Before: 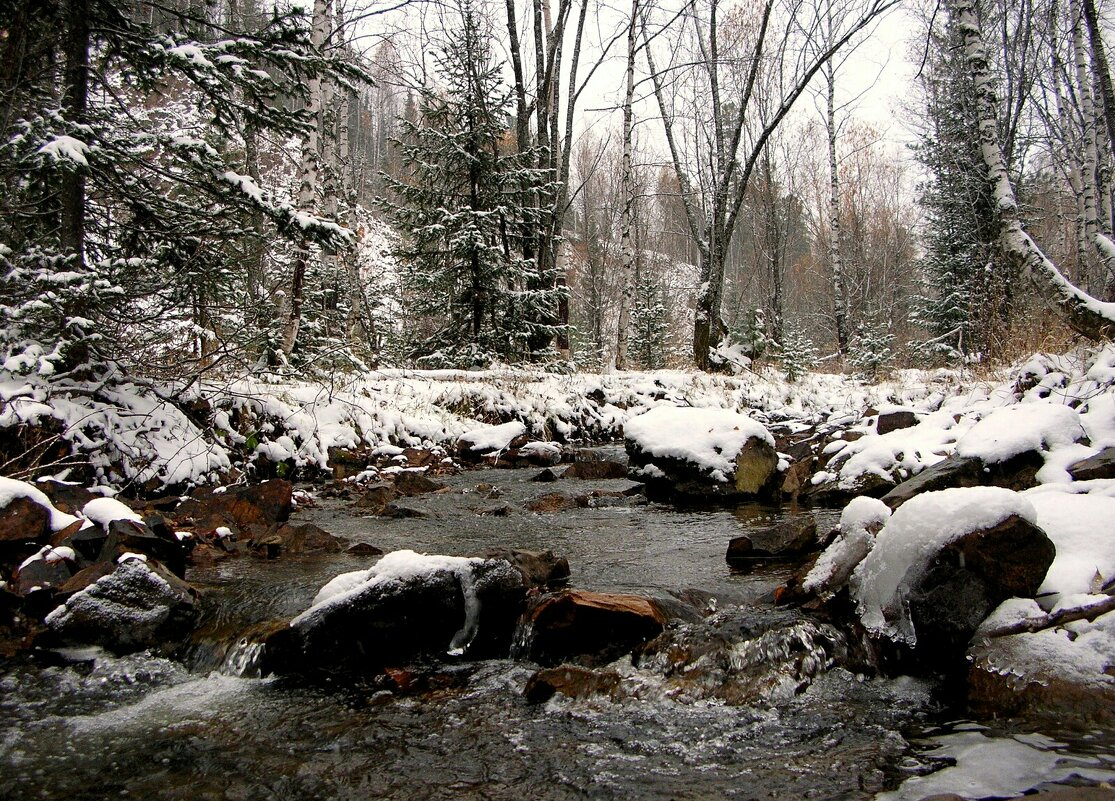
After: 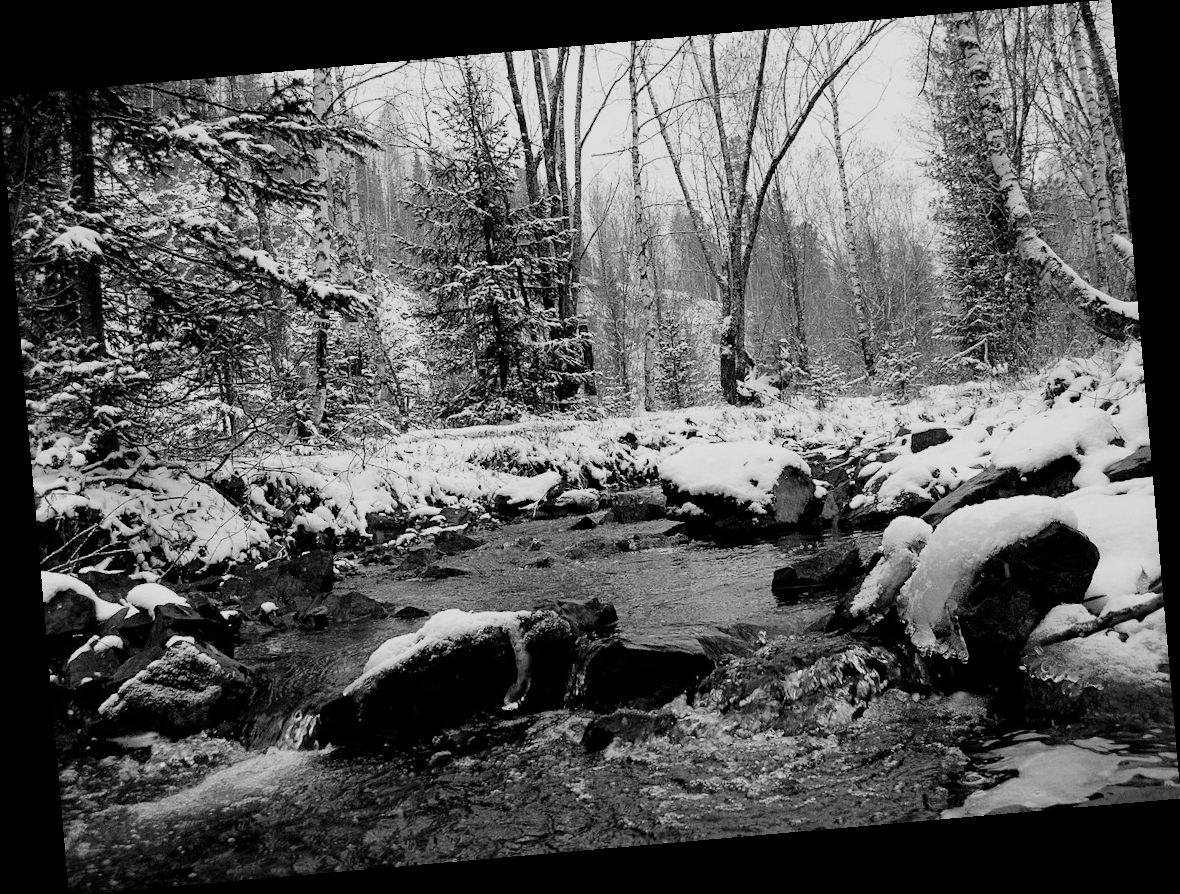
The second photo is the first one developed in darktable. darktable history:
exposure: exposure 0.3 EV, compensate highlight preservation false
rotate and perspective: rotation -4.98°, automatic cropping off
monochrome: on, module defaults
filmic rgb: black relative exposure -7.65 EV, white relative exposure 4.56 EV, hardness 3.61
